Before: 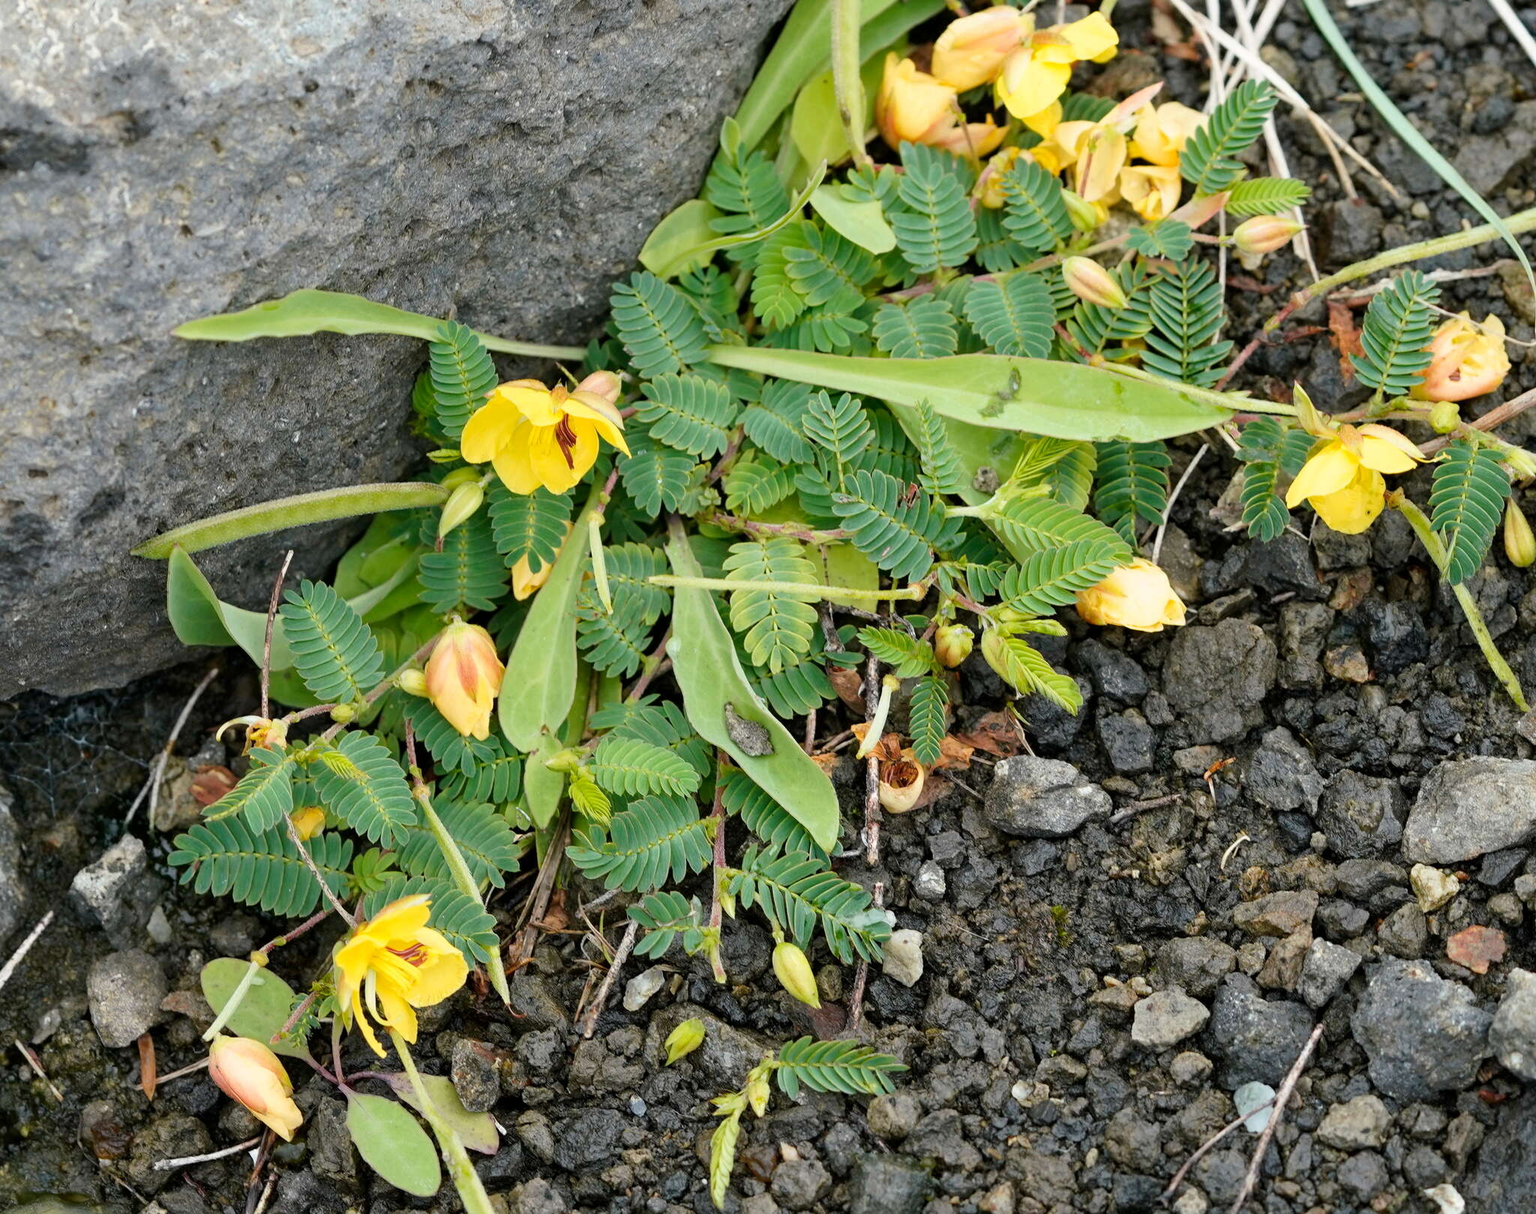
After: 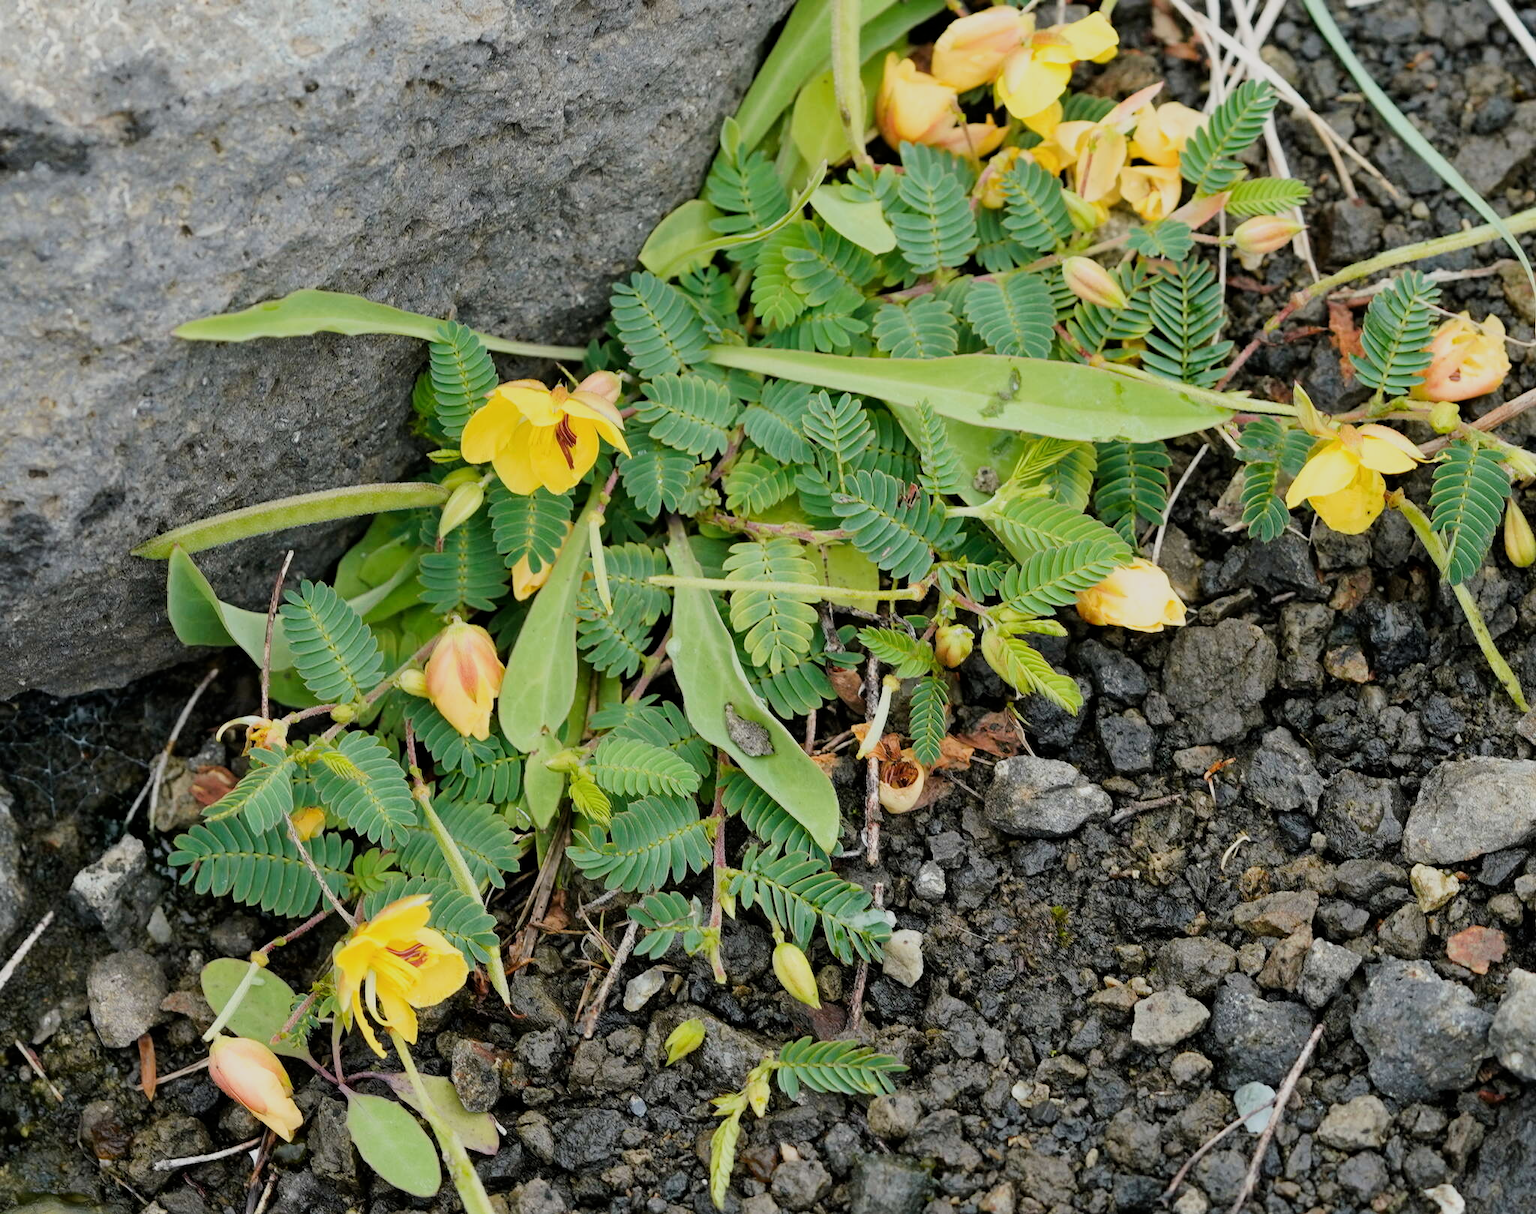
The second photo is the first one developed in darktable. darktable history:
filmic rgb: black relative exposure -7.99 EV, white relative exposure 3.79 EV, hardness 4.35, contrast in shadows safe
